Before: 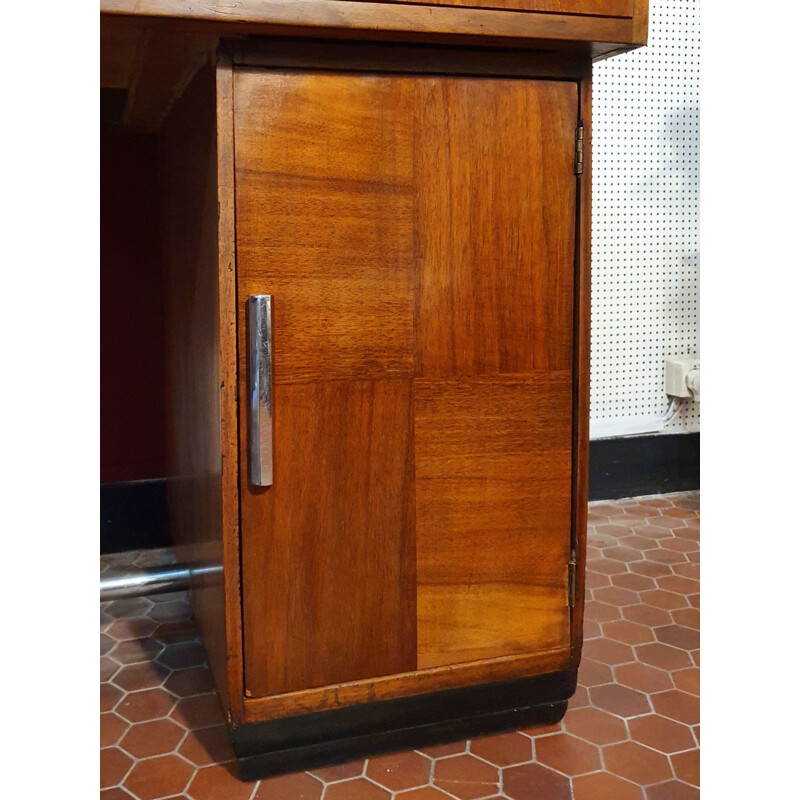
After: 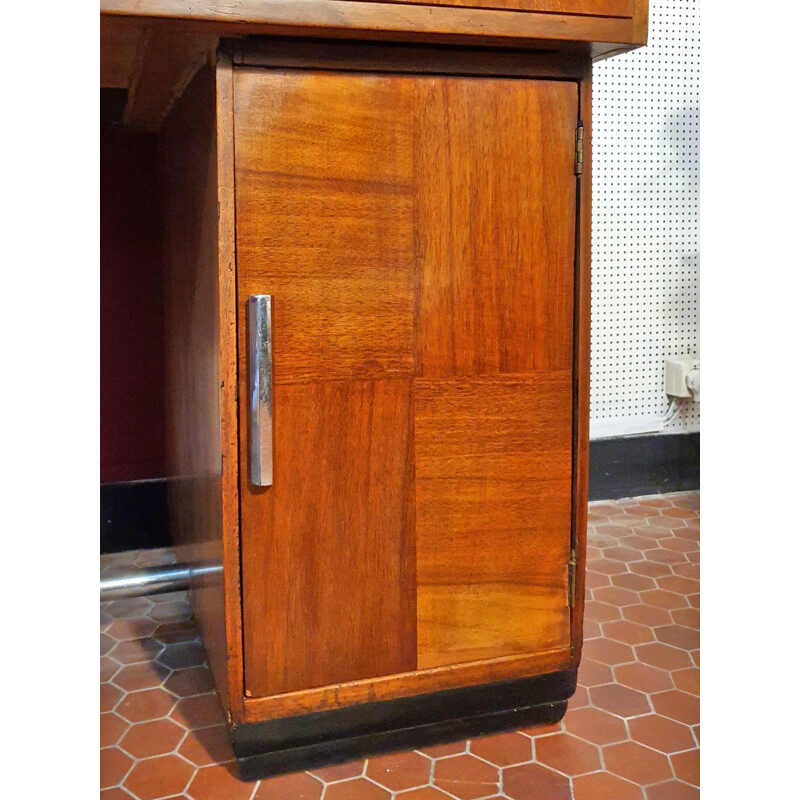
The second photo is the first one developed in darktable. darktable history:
tone equalizer: -7 EV 0.163 EV, -6 EV 0.616 EV, -5 EV 1.15 EV, -4 EV 1.29 EV, -3 EV 1.18 EV, -2 EV 0.6 EV, -1 EV 0.151 EV
